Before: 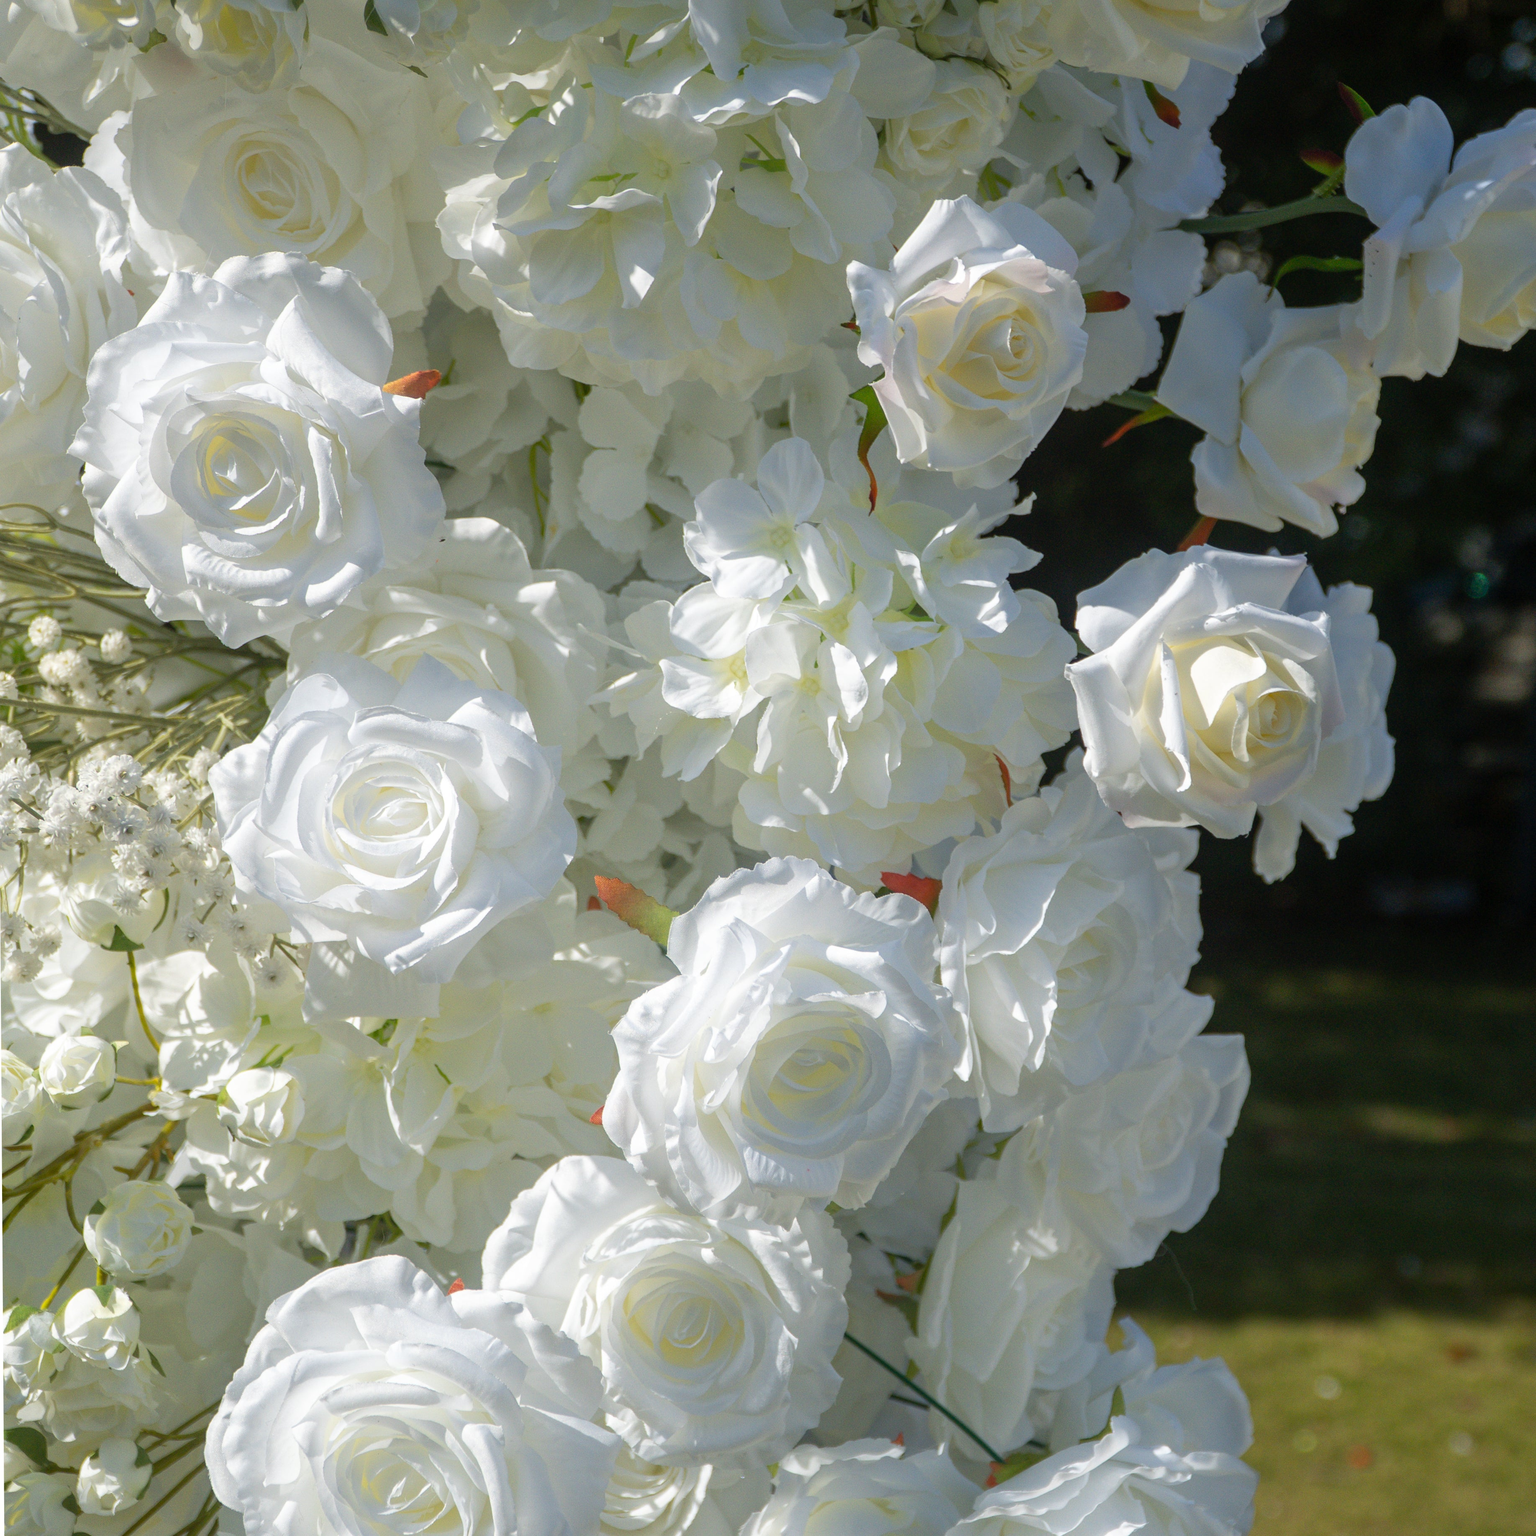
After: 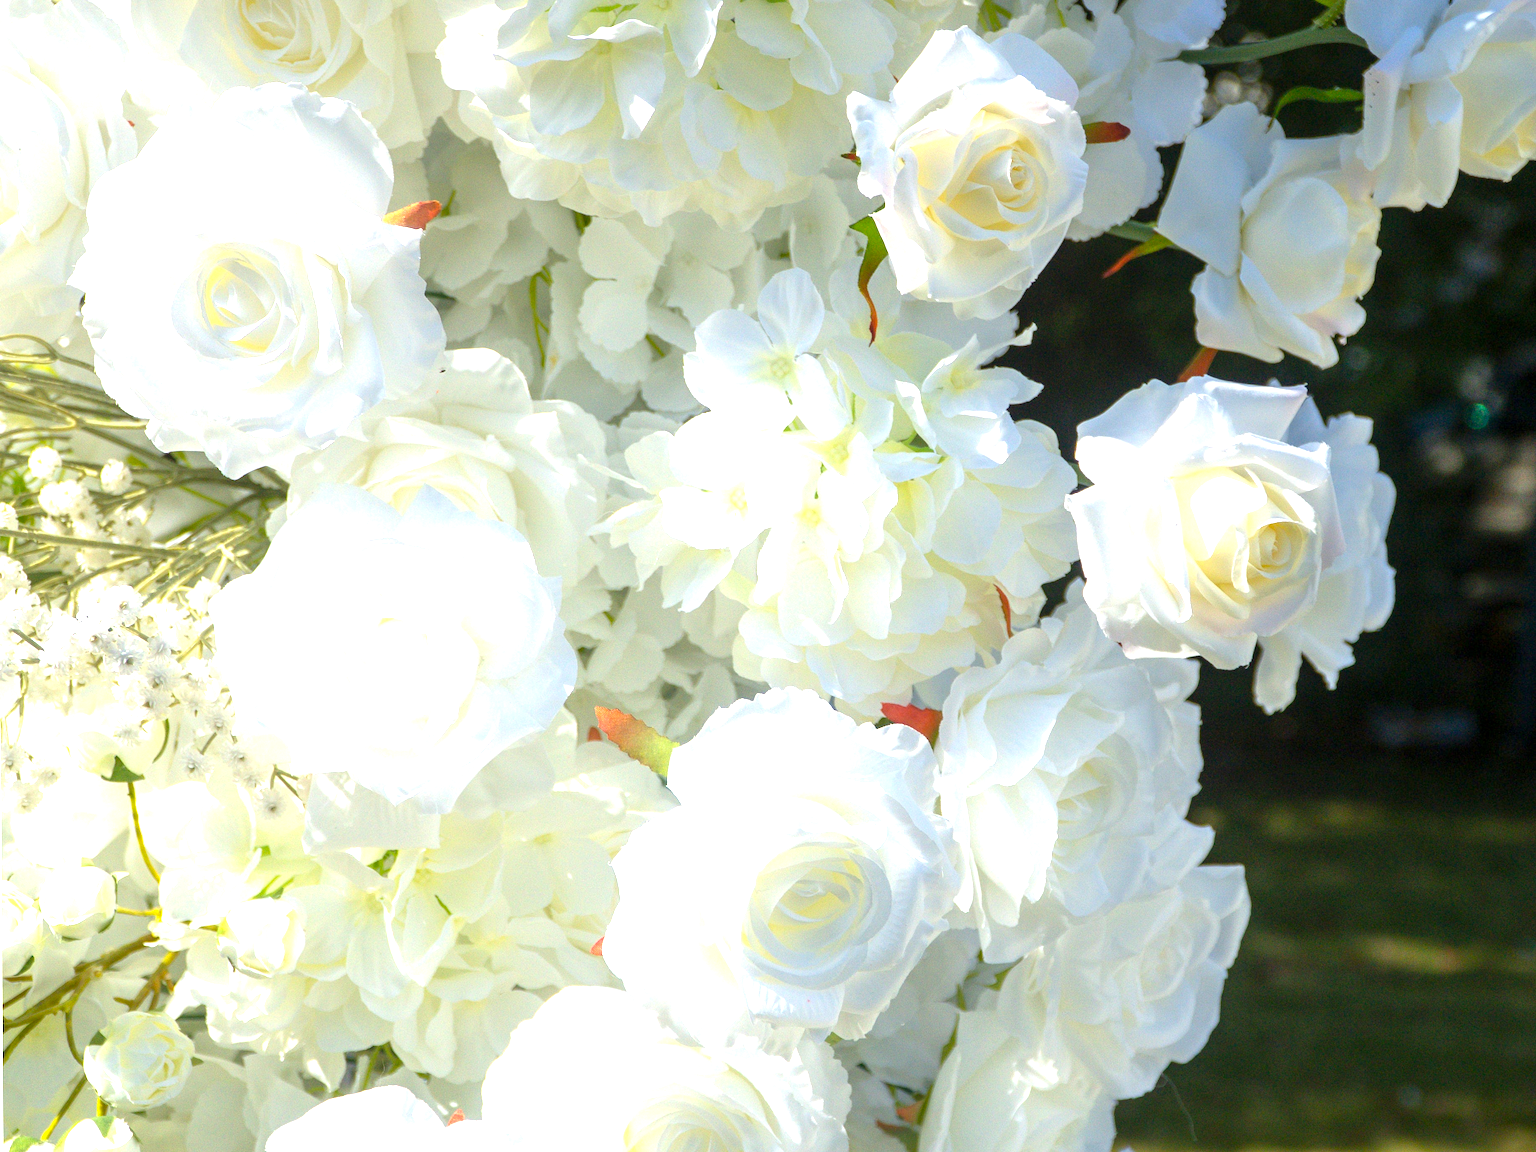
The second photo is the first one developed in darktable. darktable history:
color balance rgb: perceptual saturation grading › global saturation 2.549%, global vibrance 20%
crop: top 11.05%, bottom 13.887%
exposure: black level correction 0.001, exposure 1.316 EV, compensate highlight preservation false
